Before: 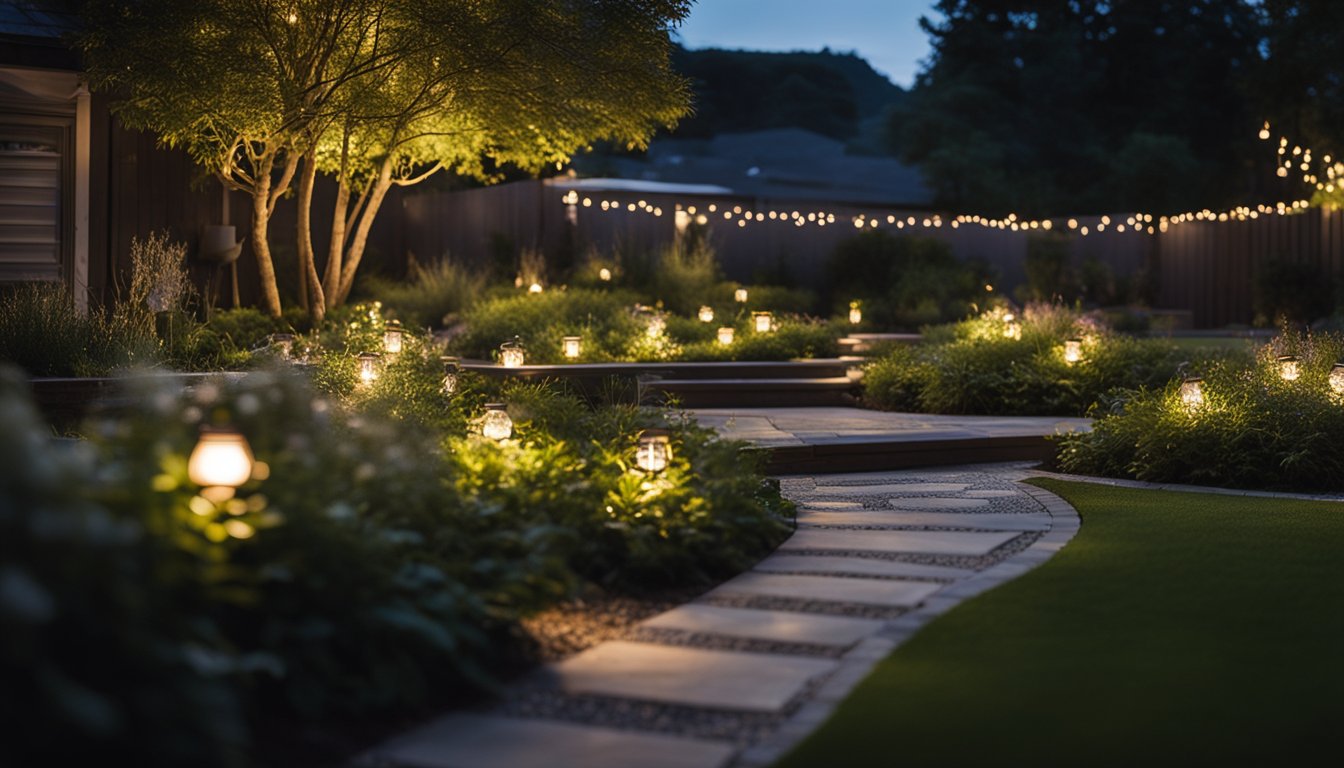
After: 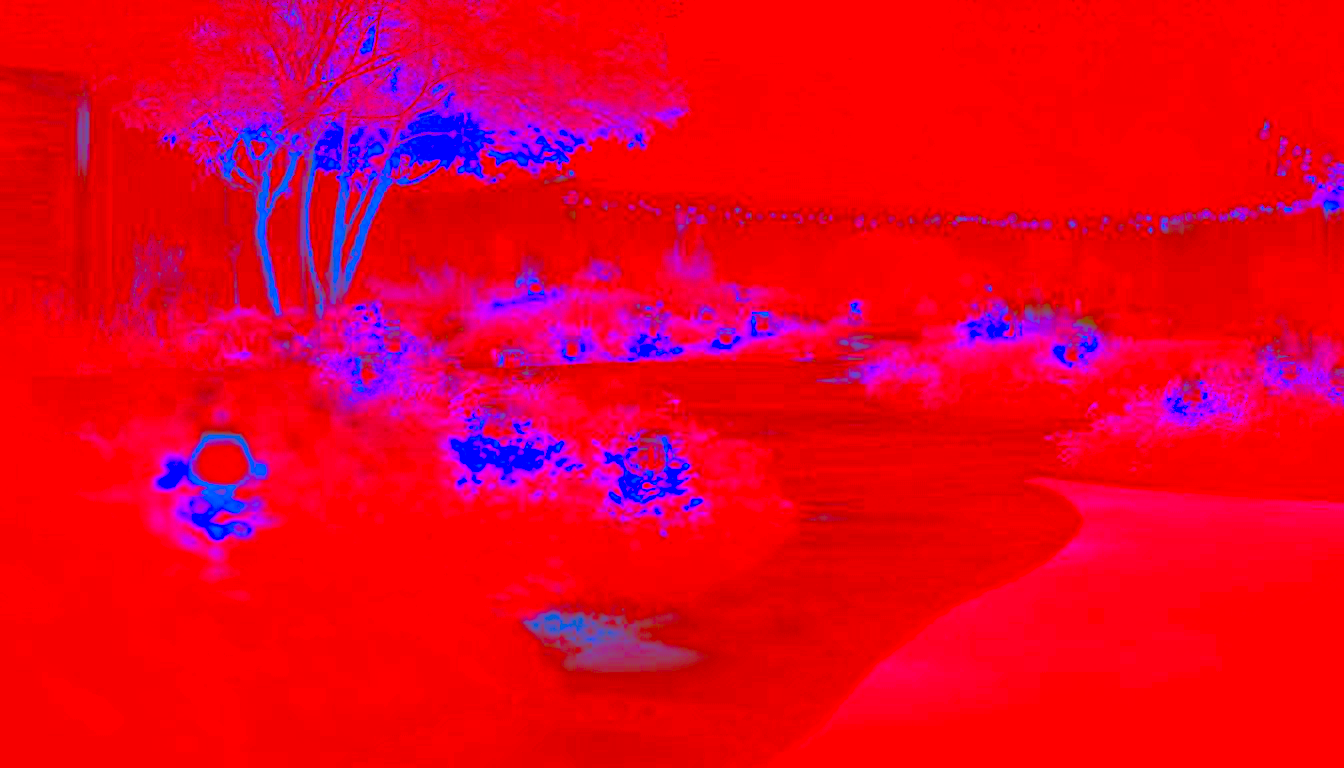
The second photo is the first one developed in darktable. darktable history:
contrast brightness saturation: contrast -0.99, brightness -0.17, saturation 0.75
color correction: highlights a* -39.68, highlights b* -40, shadows a* -40, shadows b* -40, saturation -3
